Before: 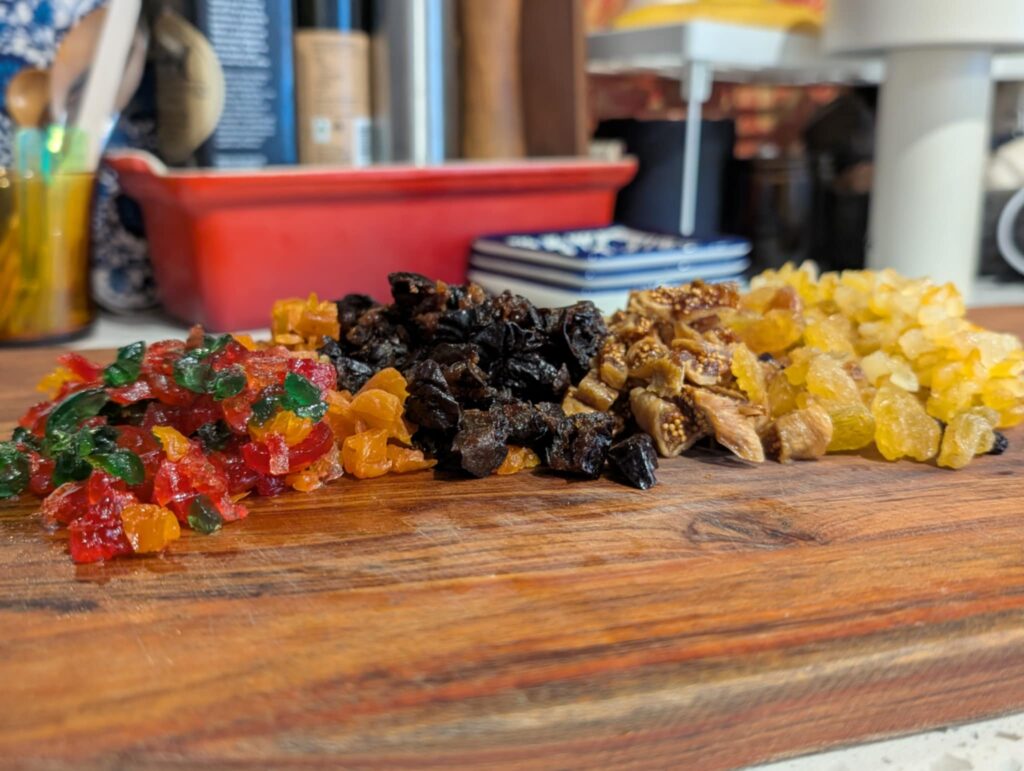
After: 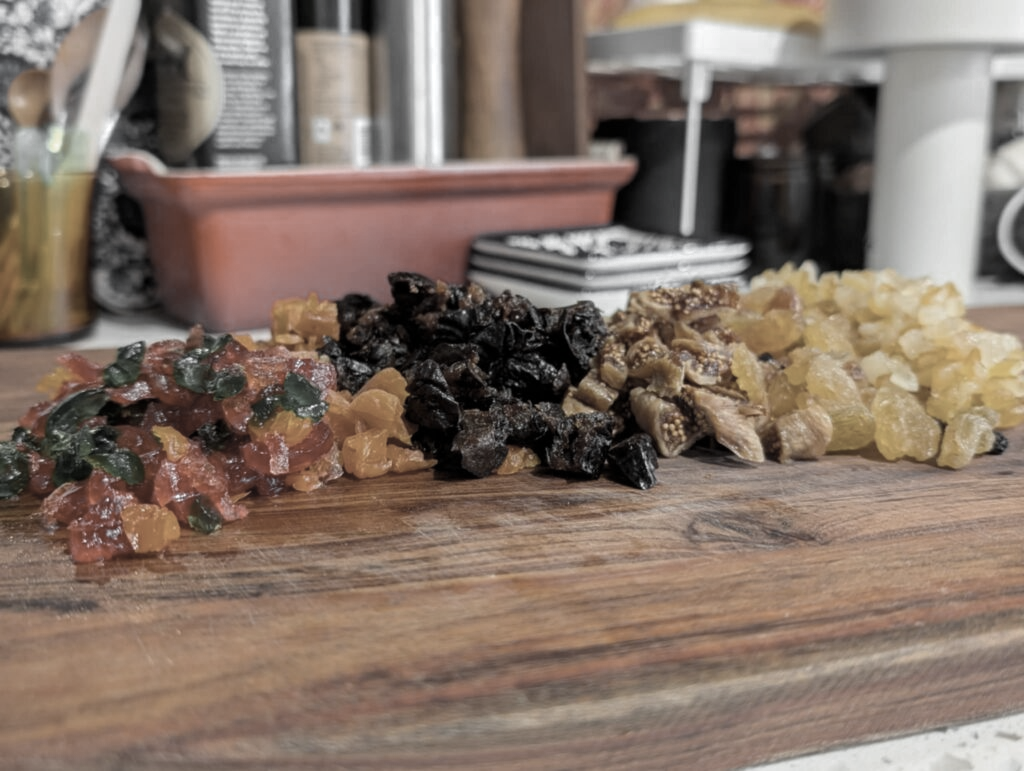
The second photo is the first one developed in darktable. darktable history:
levels: levels [0, 0.51, 1]
color zones: curves: ch0 [(0, 0.613) (0.01, 0.613) (0.245, 0.448) (0.498, 0.529) (0.642, 0.665) (0.879, 0.777) (0.99, 0.613)]; ch1 [(0, 0.035) (0.121, 0.189) (0.259, 0.197) (0.415, 0.061) (0.589, 0.022) (0.732, 0.022) (0.857, 0.026) (0.991, 0.053)]
